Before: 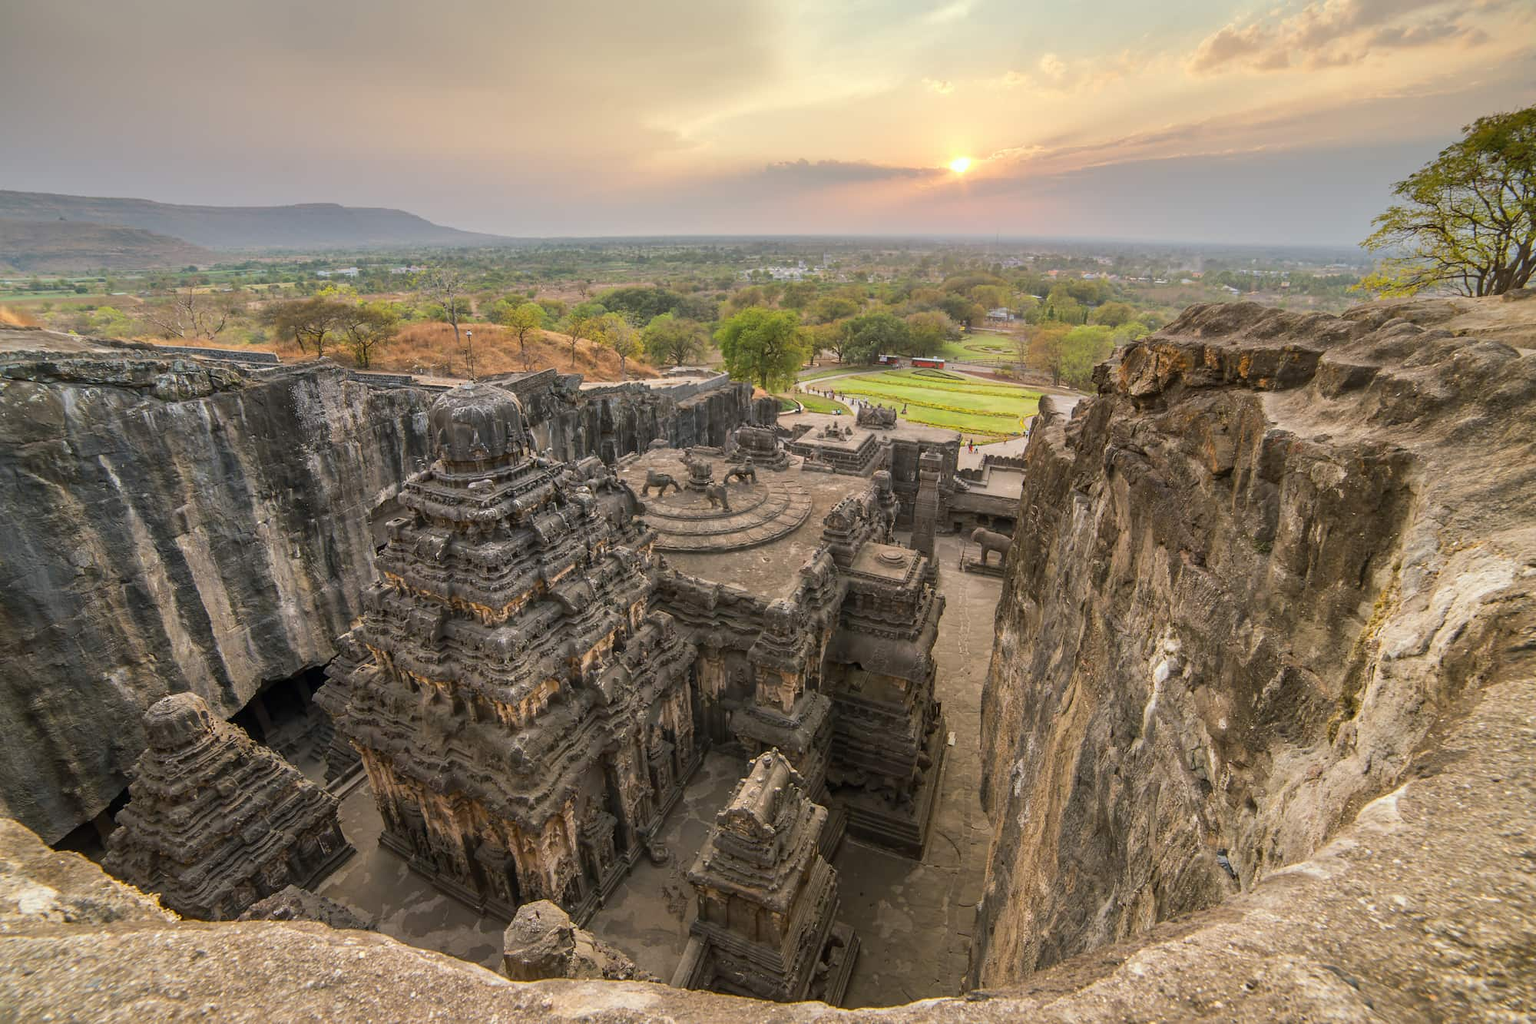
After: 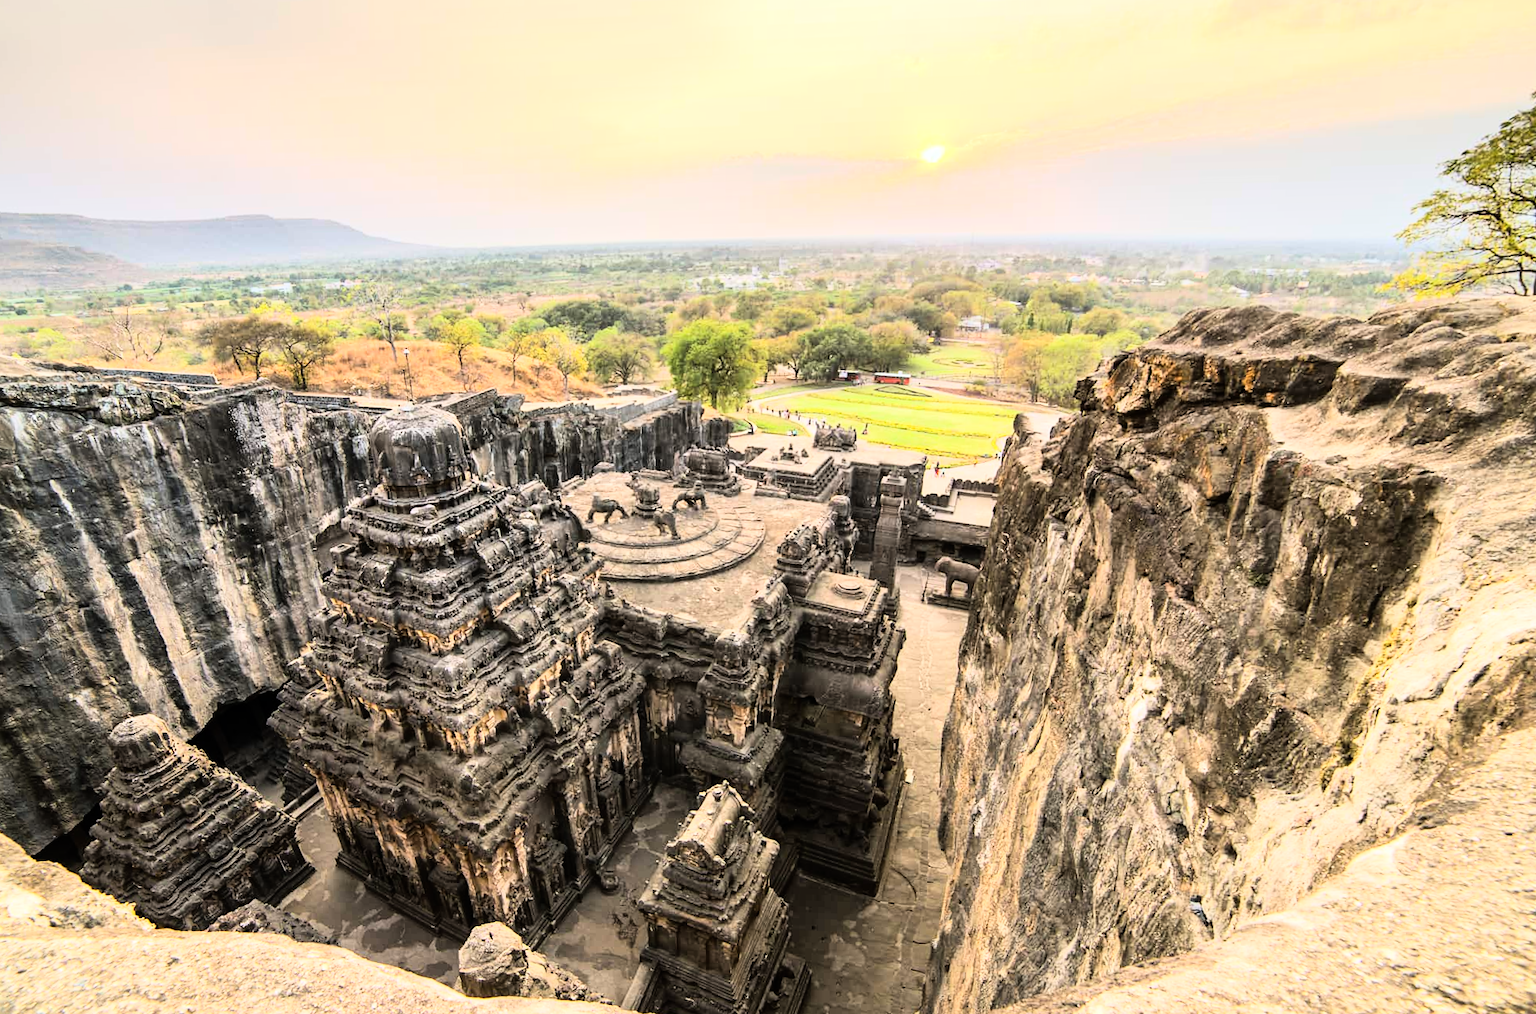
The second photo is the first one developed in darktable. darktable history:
rotate and perspective: rotation 0.062°, lens shift (vertical) 0.115, lens shift (horizontal) -0.133, crop left 0.047, crop right 0.94, crop top 0.061, crop bottom 0.94
rgb curve: curves: ch0 [(0, 0) (0.21, 0.15) (0.24, 0.21) (0.5, 0.75) (0.75, 0.96) (0.89, 0.99) (1, 1)]; ch1 [(0, 0.02) (0.21, 0.13) (0.25, 0.2) (0.5, 0.67) (0.75, 0.9) (0.89, 0.97) (1, 1)]; ch2 [(0, 0.02) (0.21, 0.13) (0.25, 0.2) (0.5, 0.67) (0.75, 0.9) (0.89, 0.97) (1, 1)], compensate middle gray true
